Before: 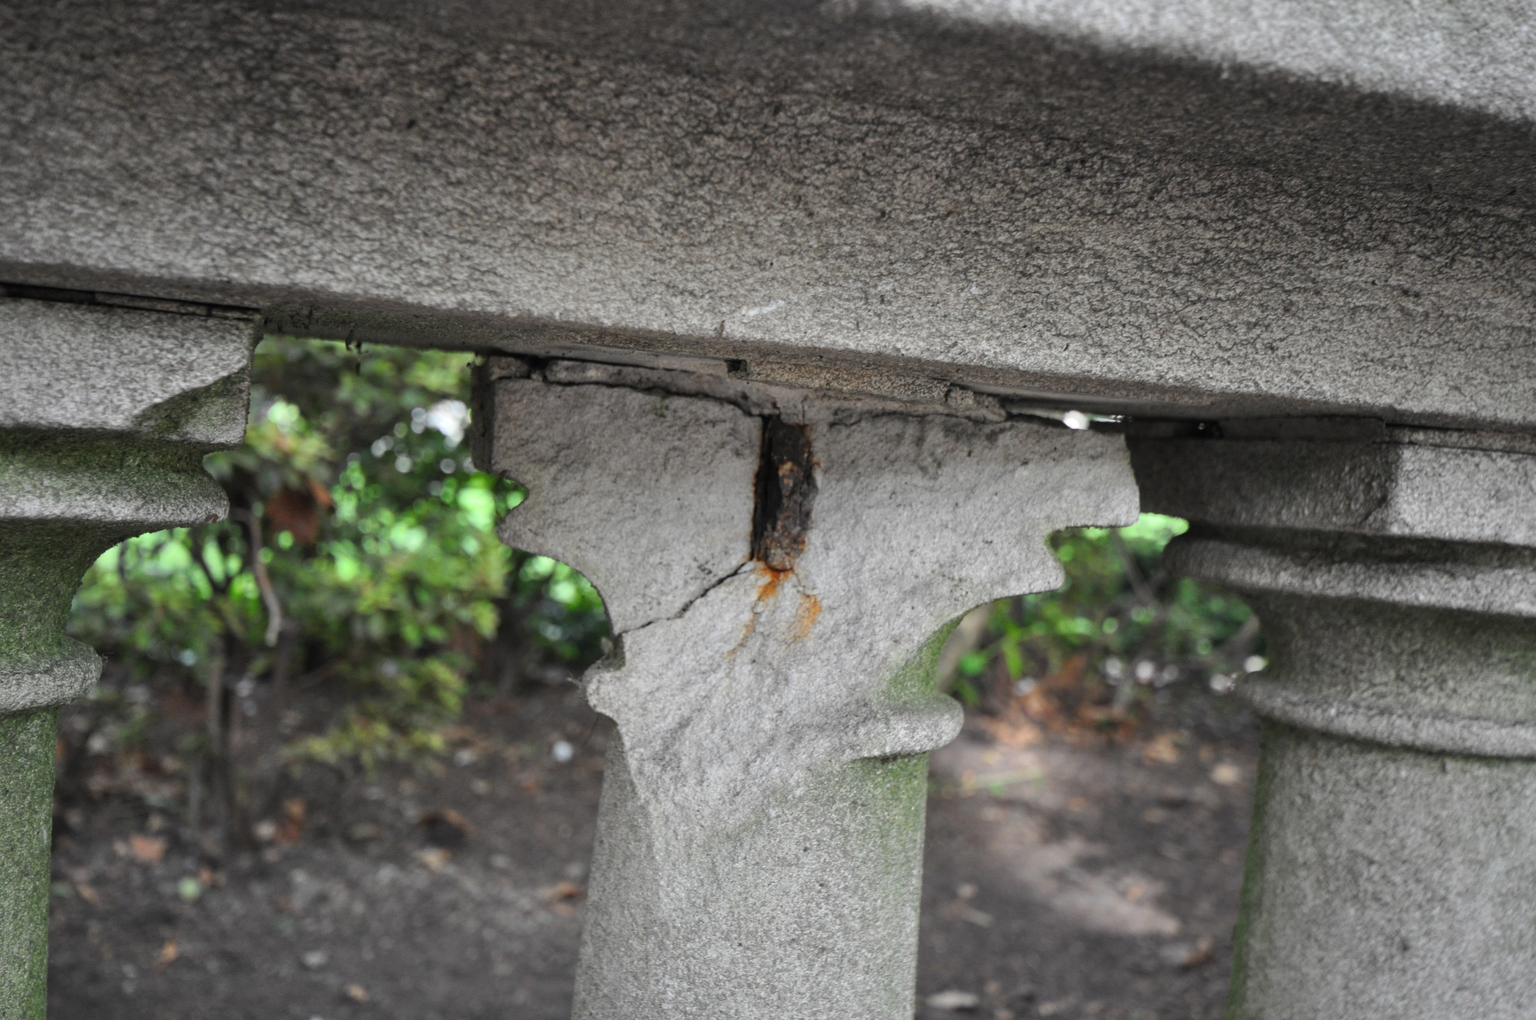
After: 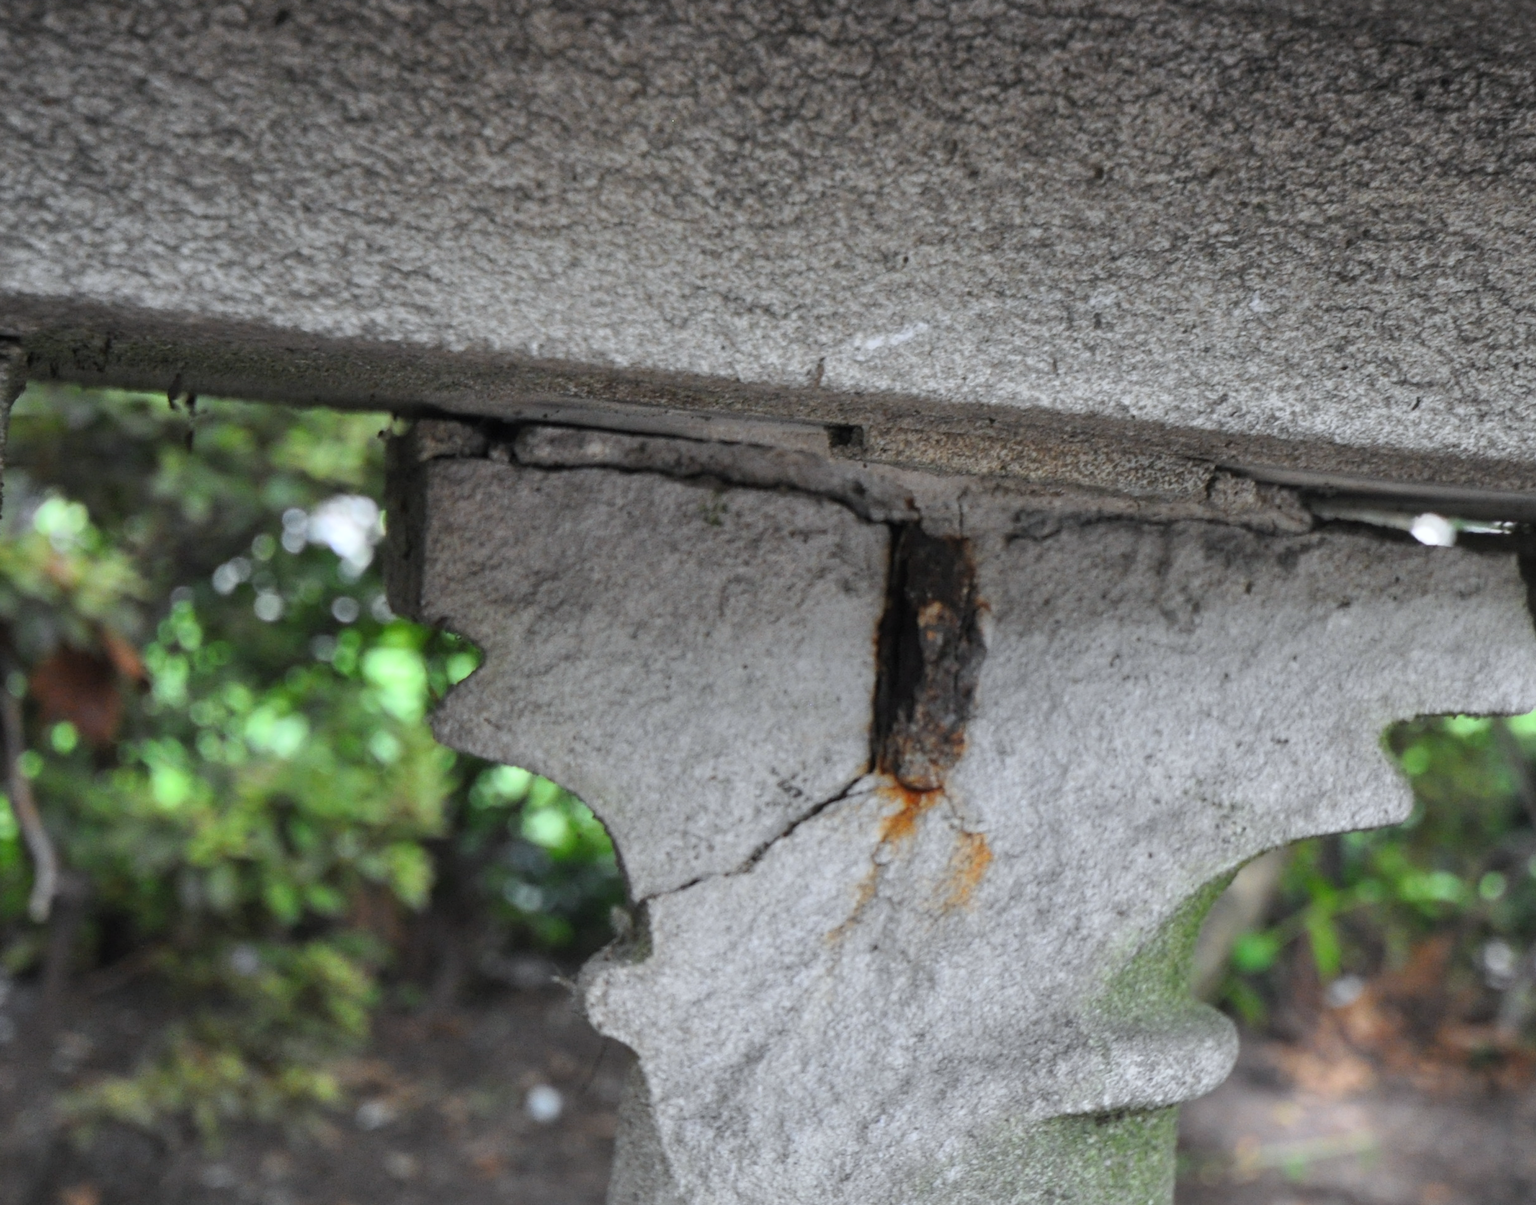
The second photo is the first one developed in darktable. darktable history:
white balance: red 0.98, blue 1.034
crop: left 16.202%, top 11.208%, right 26.045%, bottom 20.557%
